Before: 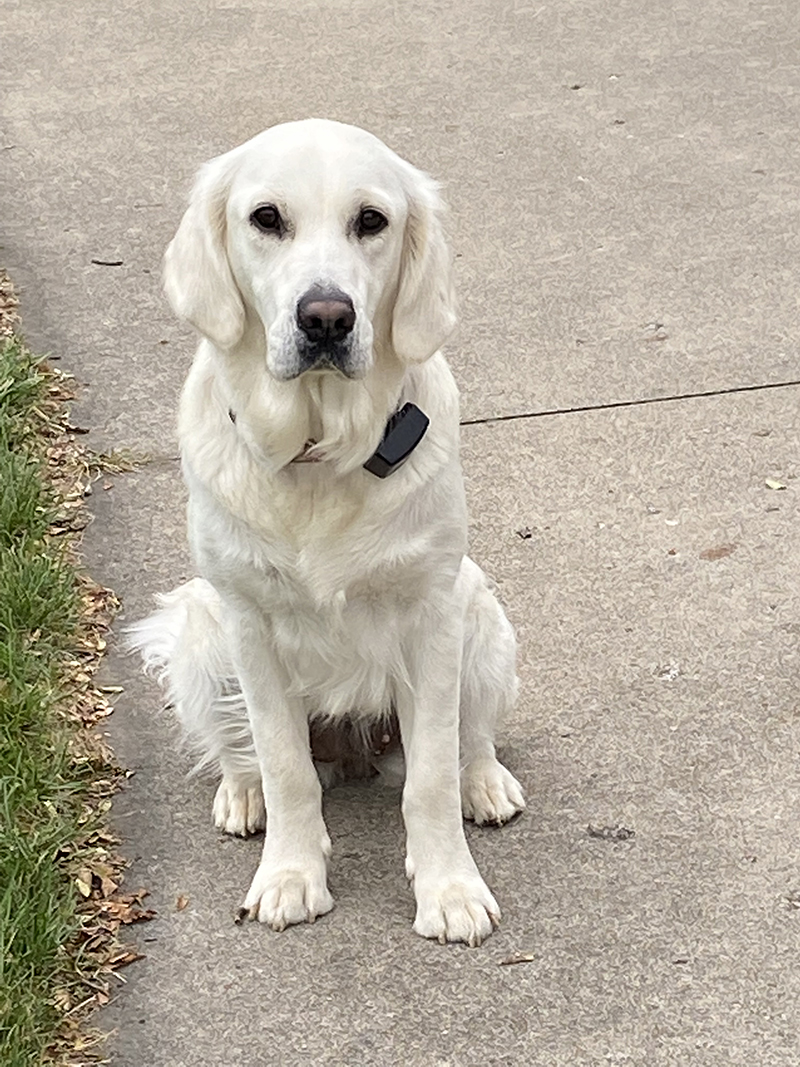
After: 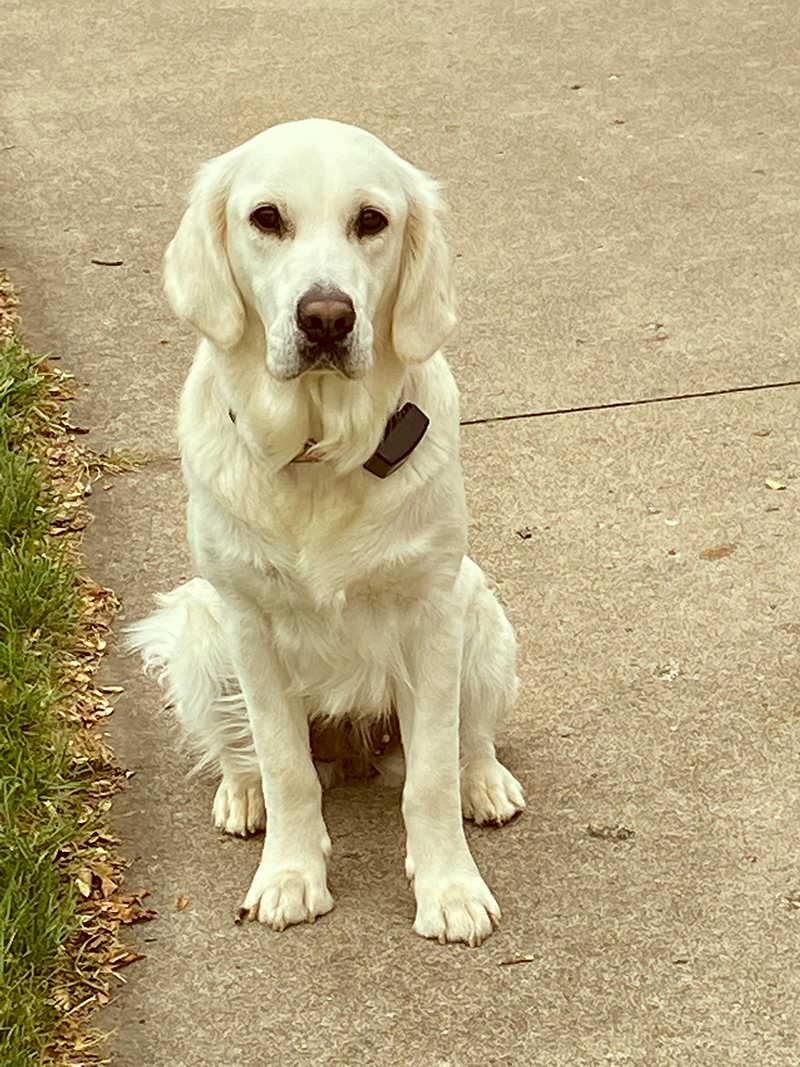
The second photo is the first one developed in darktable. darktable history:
base curve: curves: ch0 [(0, 0) (0.303, 0.277) (1, 1)], preserve colors none
color correction: highlights a* -6.01, highlights b* 9.42, shadows a* 10.53, shadows b* 23.62
